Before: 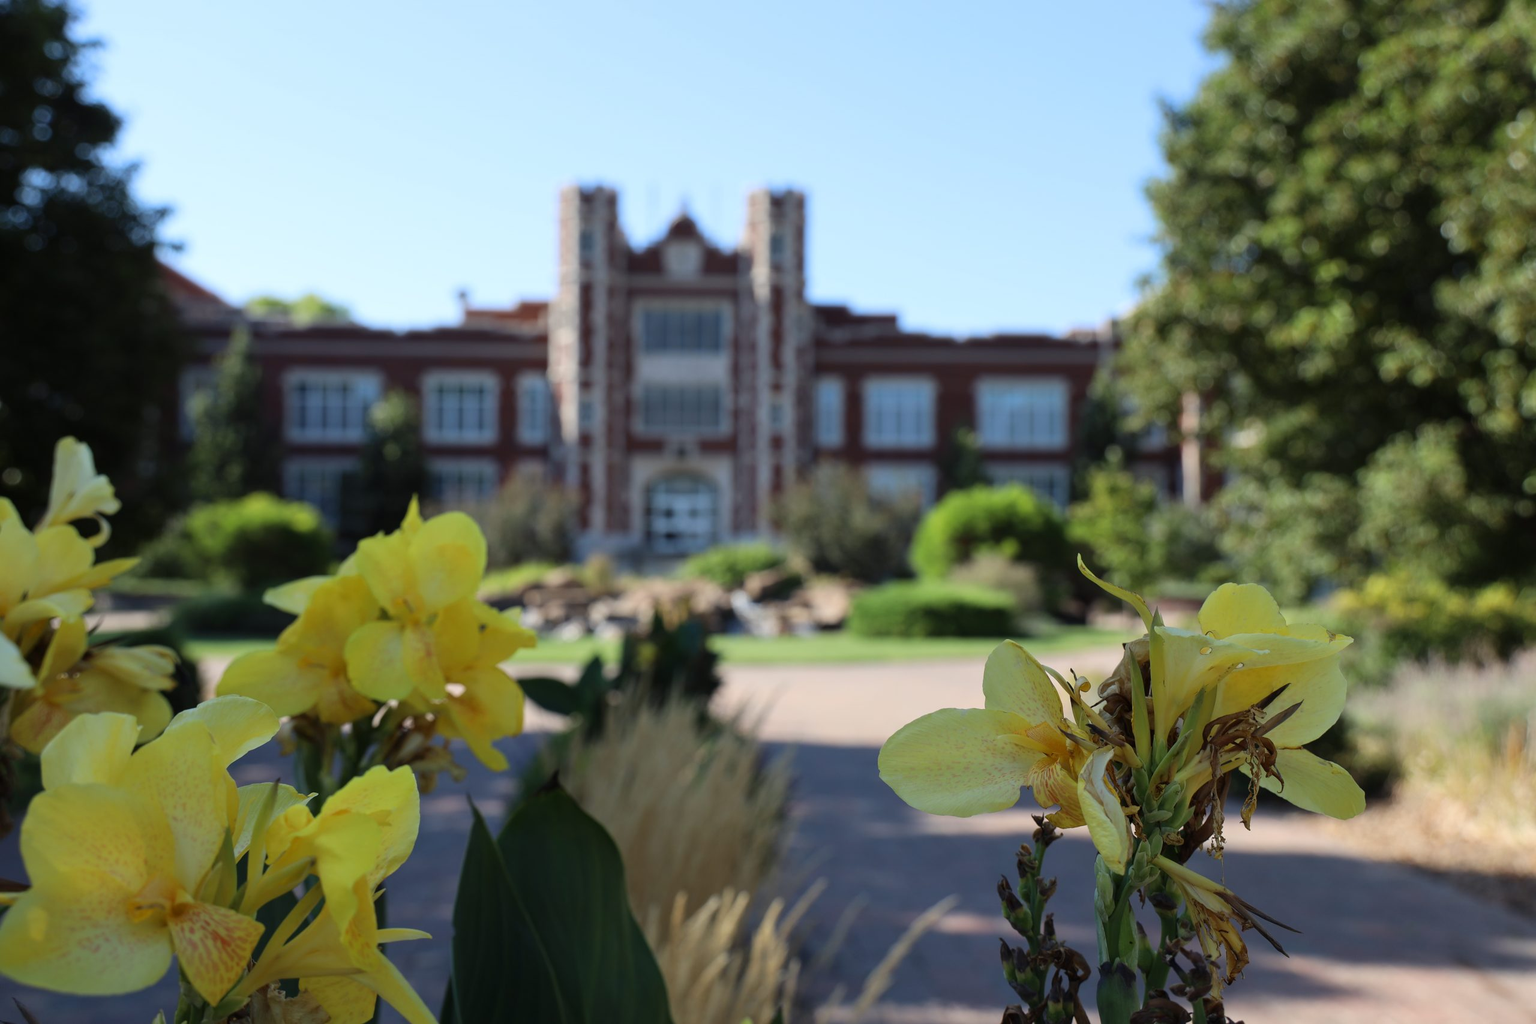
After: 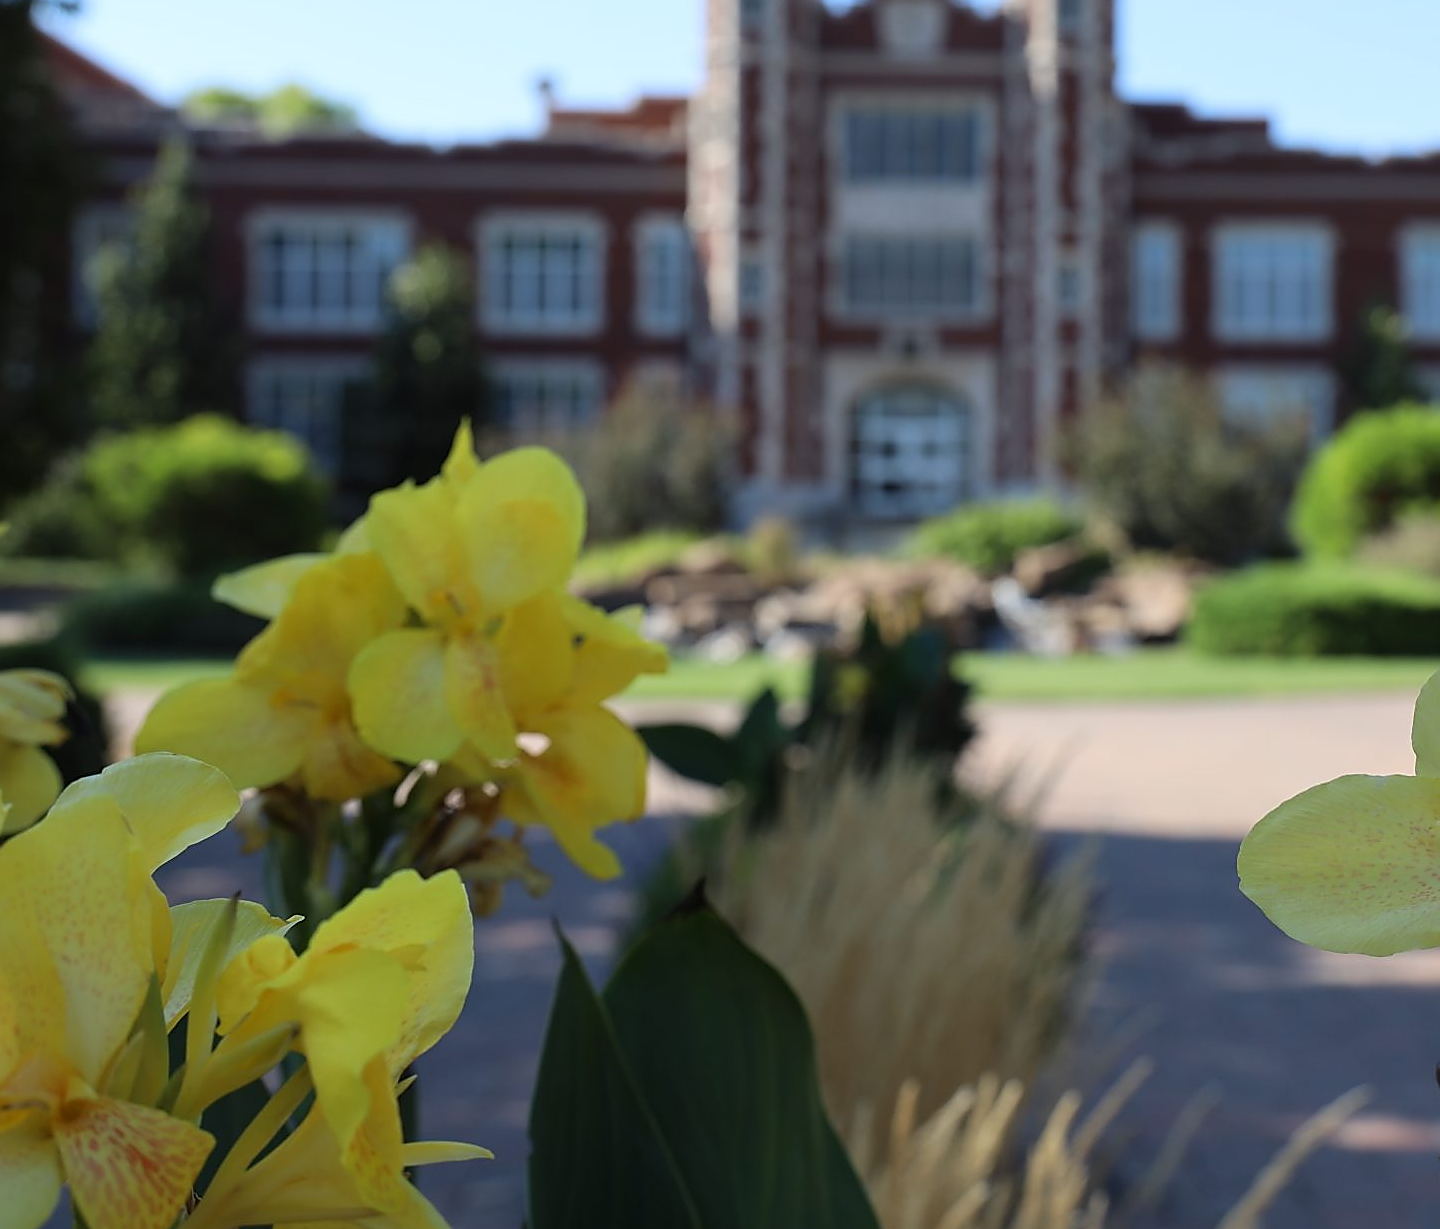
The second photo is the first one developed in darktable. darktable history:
sharpen: radius 1.398, amount 1.242, threshold 0.848
crop: left 8.866%, top 23.786%, right 34.85%, bottom 4.164%
